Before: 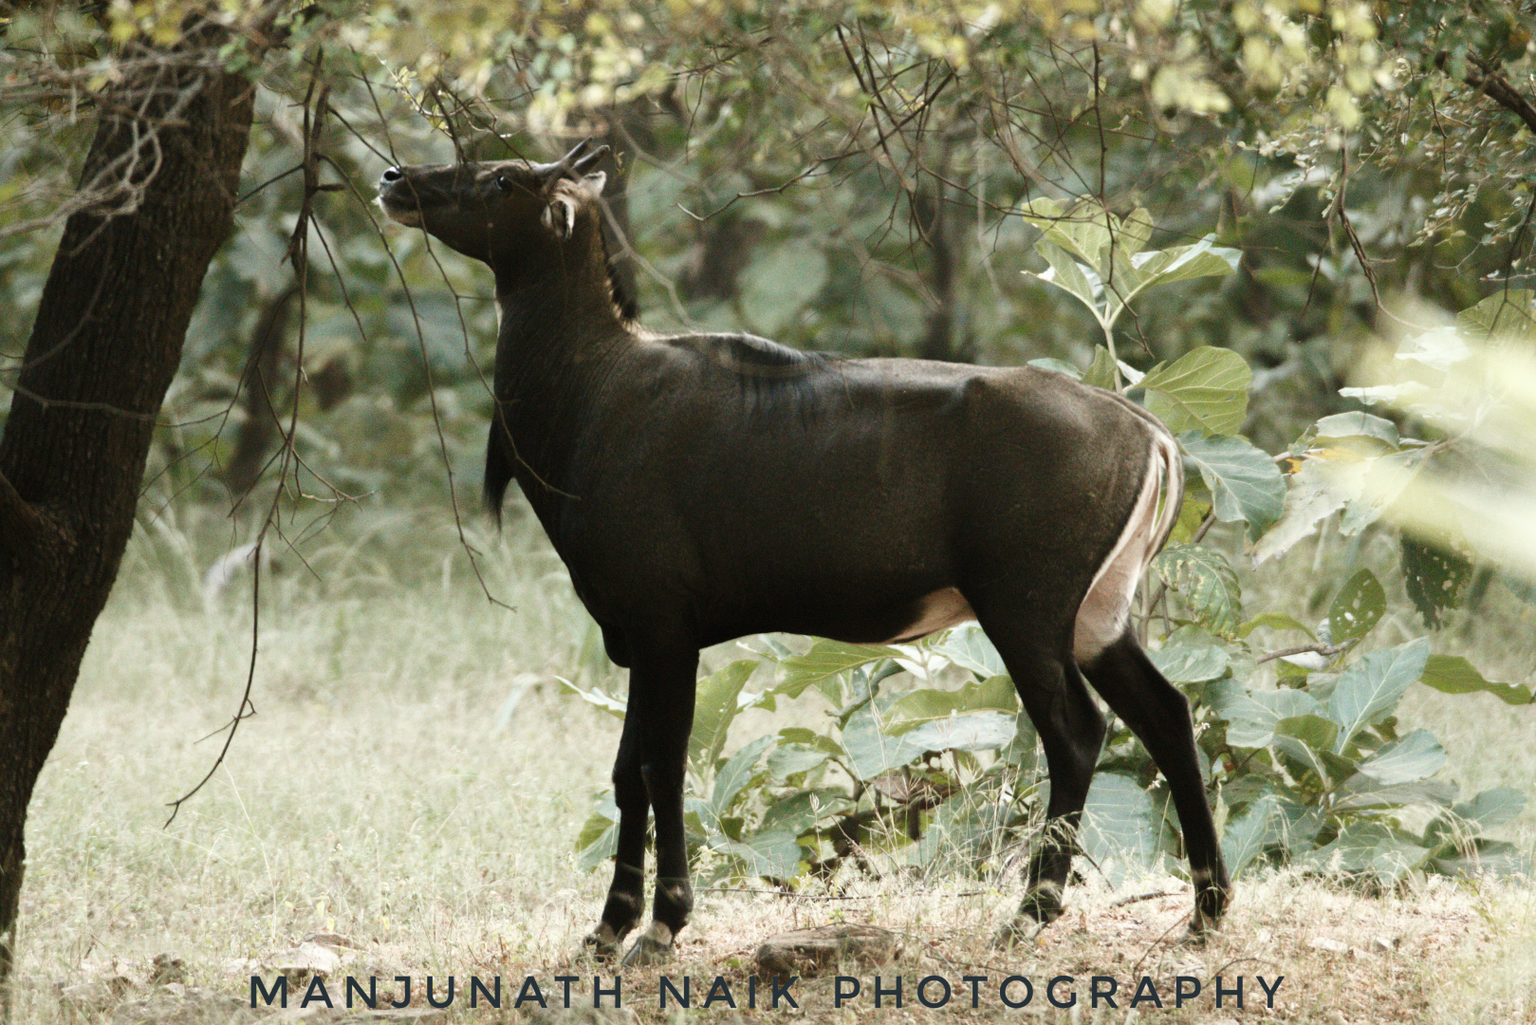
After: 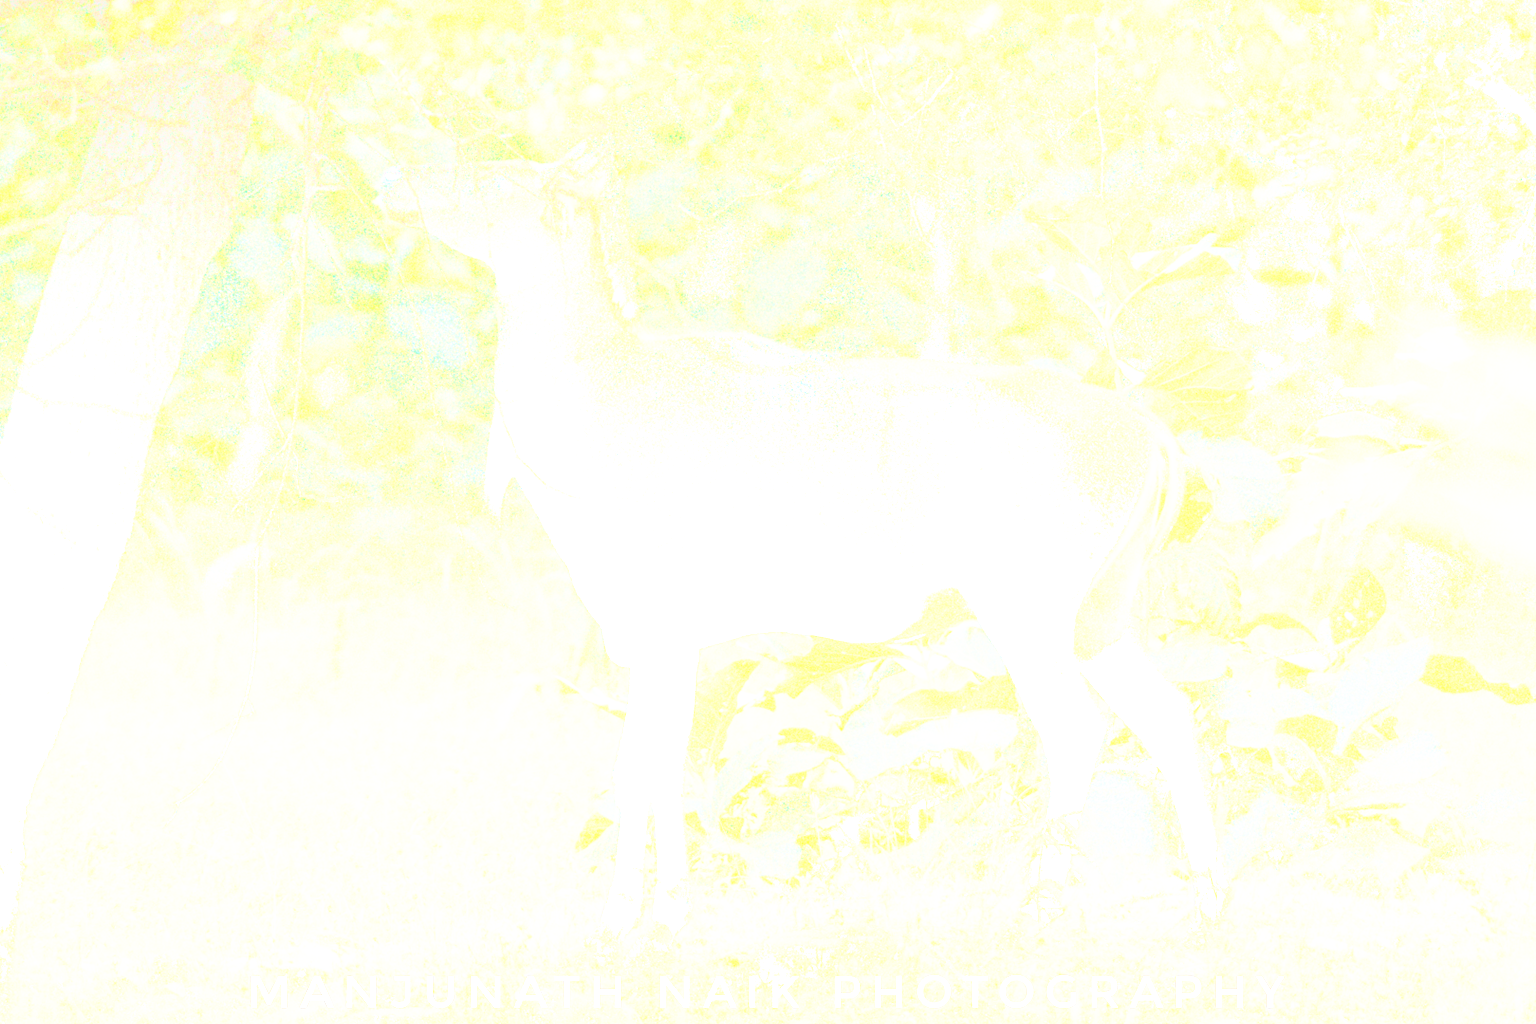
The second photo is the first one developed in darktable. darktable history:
base curve: curves: ch0 [(0, 0.003) (0.001, 0.002) (0.006, 0.004) (0.02, 0.022) (0.048, 0.086) (0.094, 0.234) (0.162, 0.431) (0.258, 0.629) (0.385, 0.8) (0.548, 0.918) (0.751, 0.988) (1, 1)], preserve colors none
bloom: size 85%, threshold 5%, strength 85%
